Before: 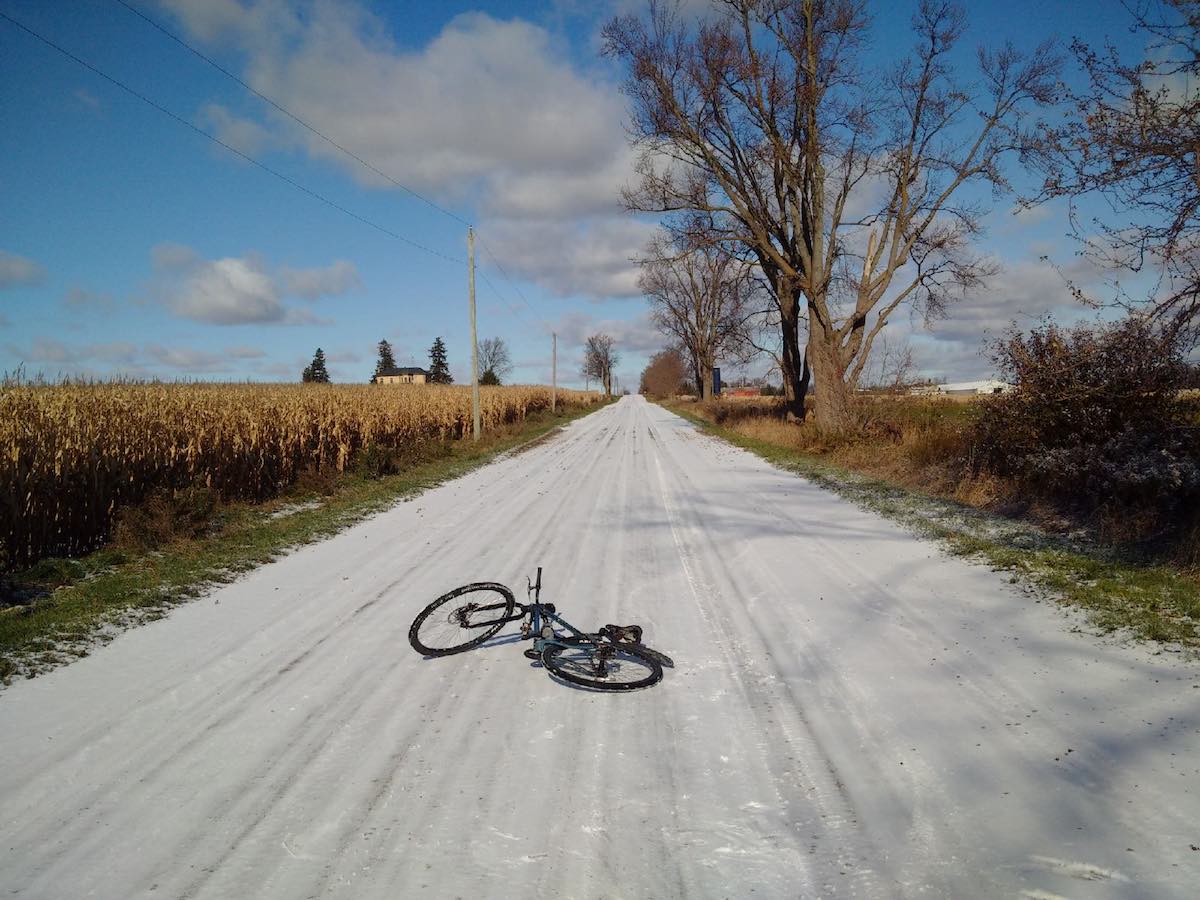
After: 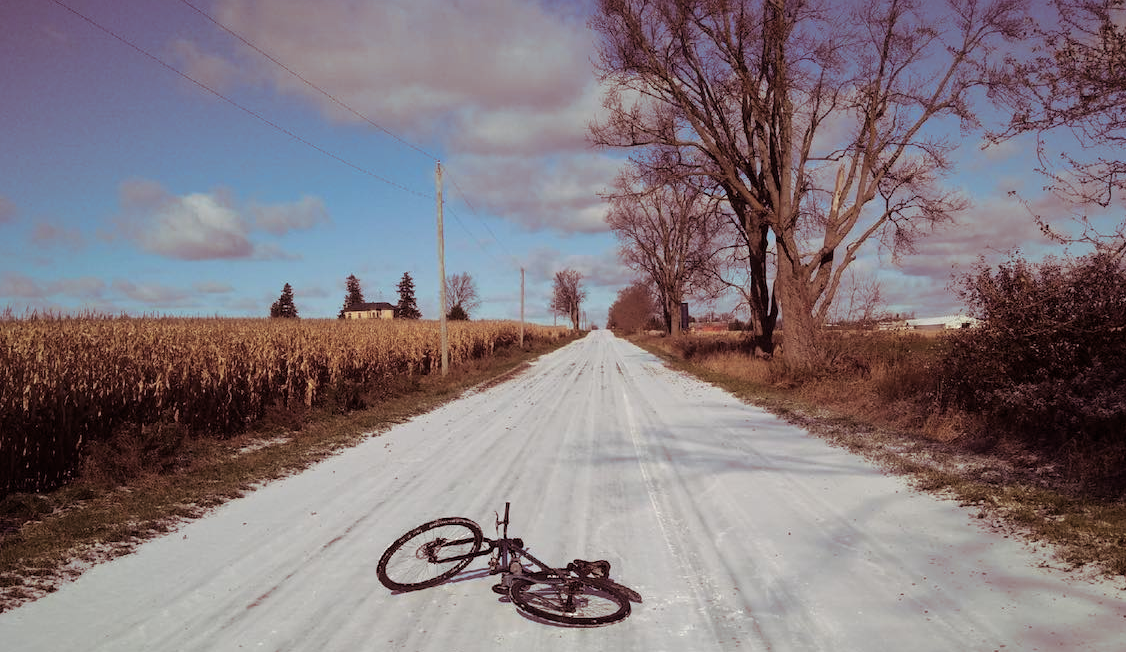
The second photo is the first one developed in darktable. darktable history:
split-toning: shadows › hue 360°
crop: left 2.737%, top 7.287%, right 3.421%, bottom 20.179%
